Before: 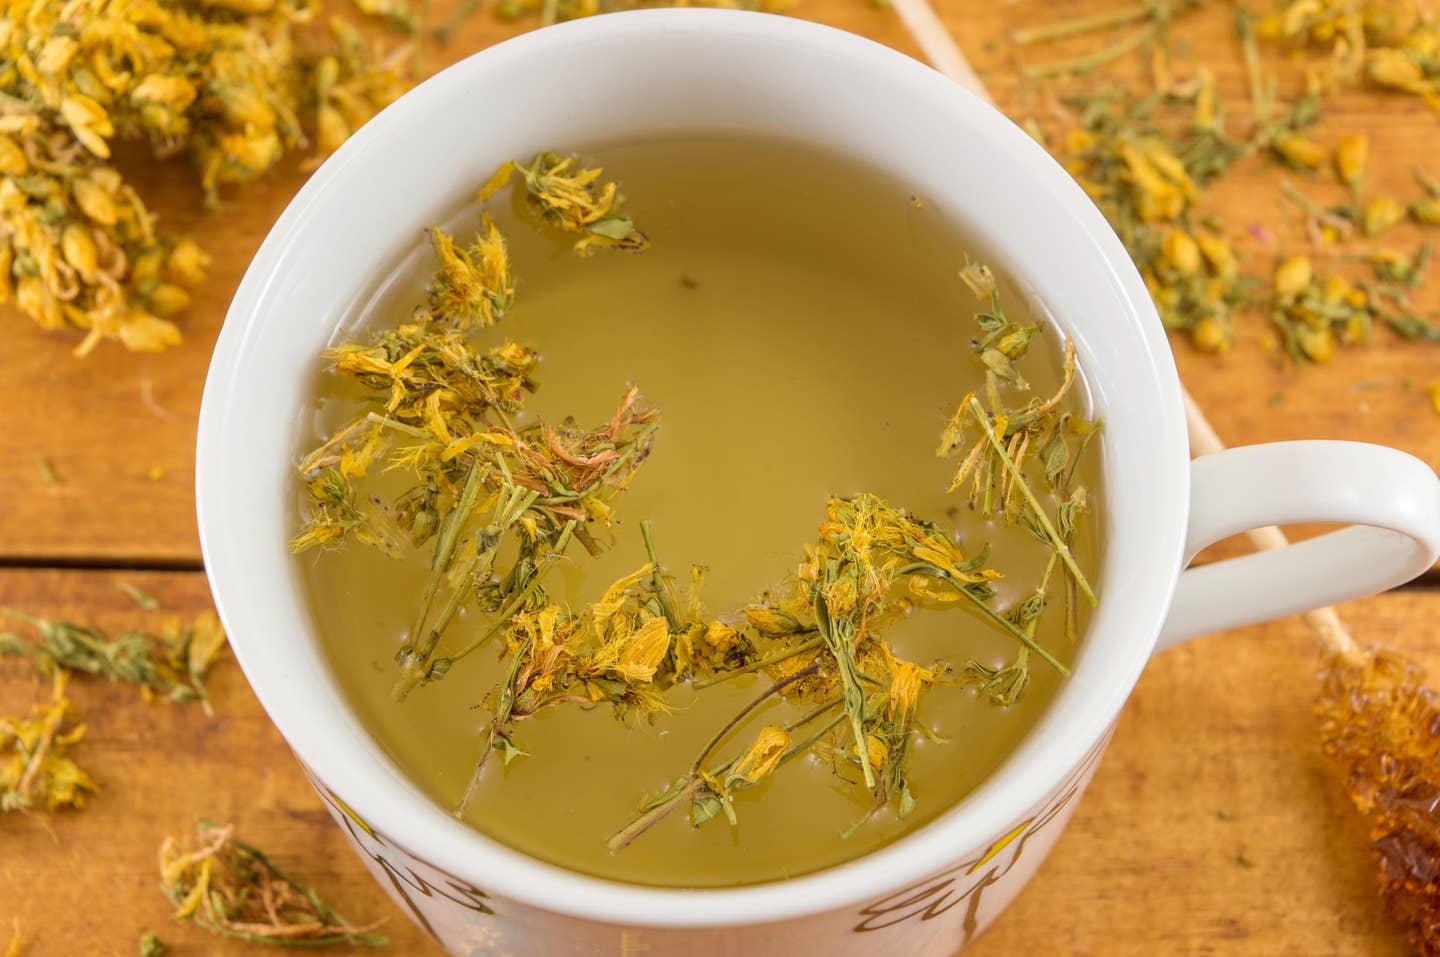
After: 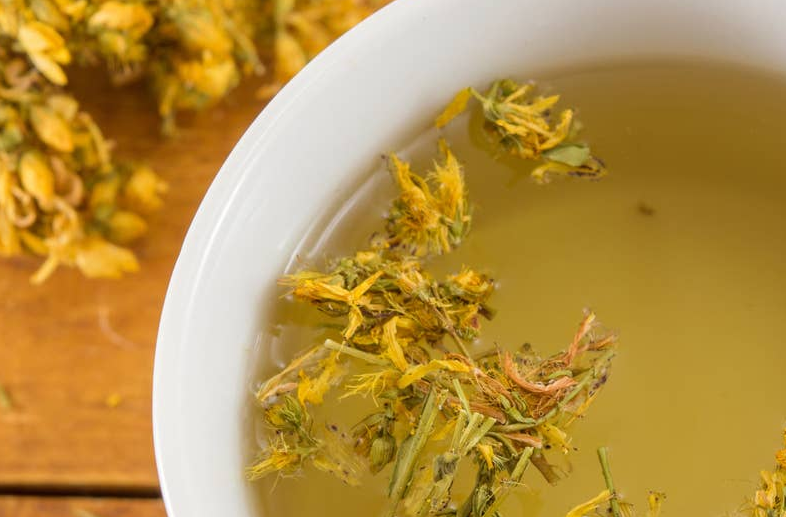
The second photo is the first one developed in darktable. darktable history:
crop and rotate: left 3.022%, top 7.688%, right 42.332%, bottom 38.281%
